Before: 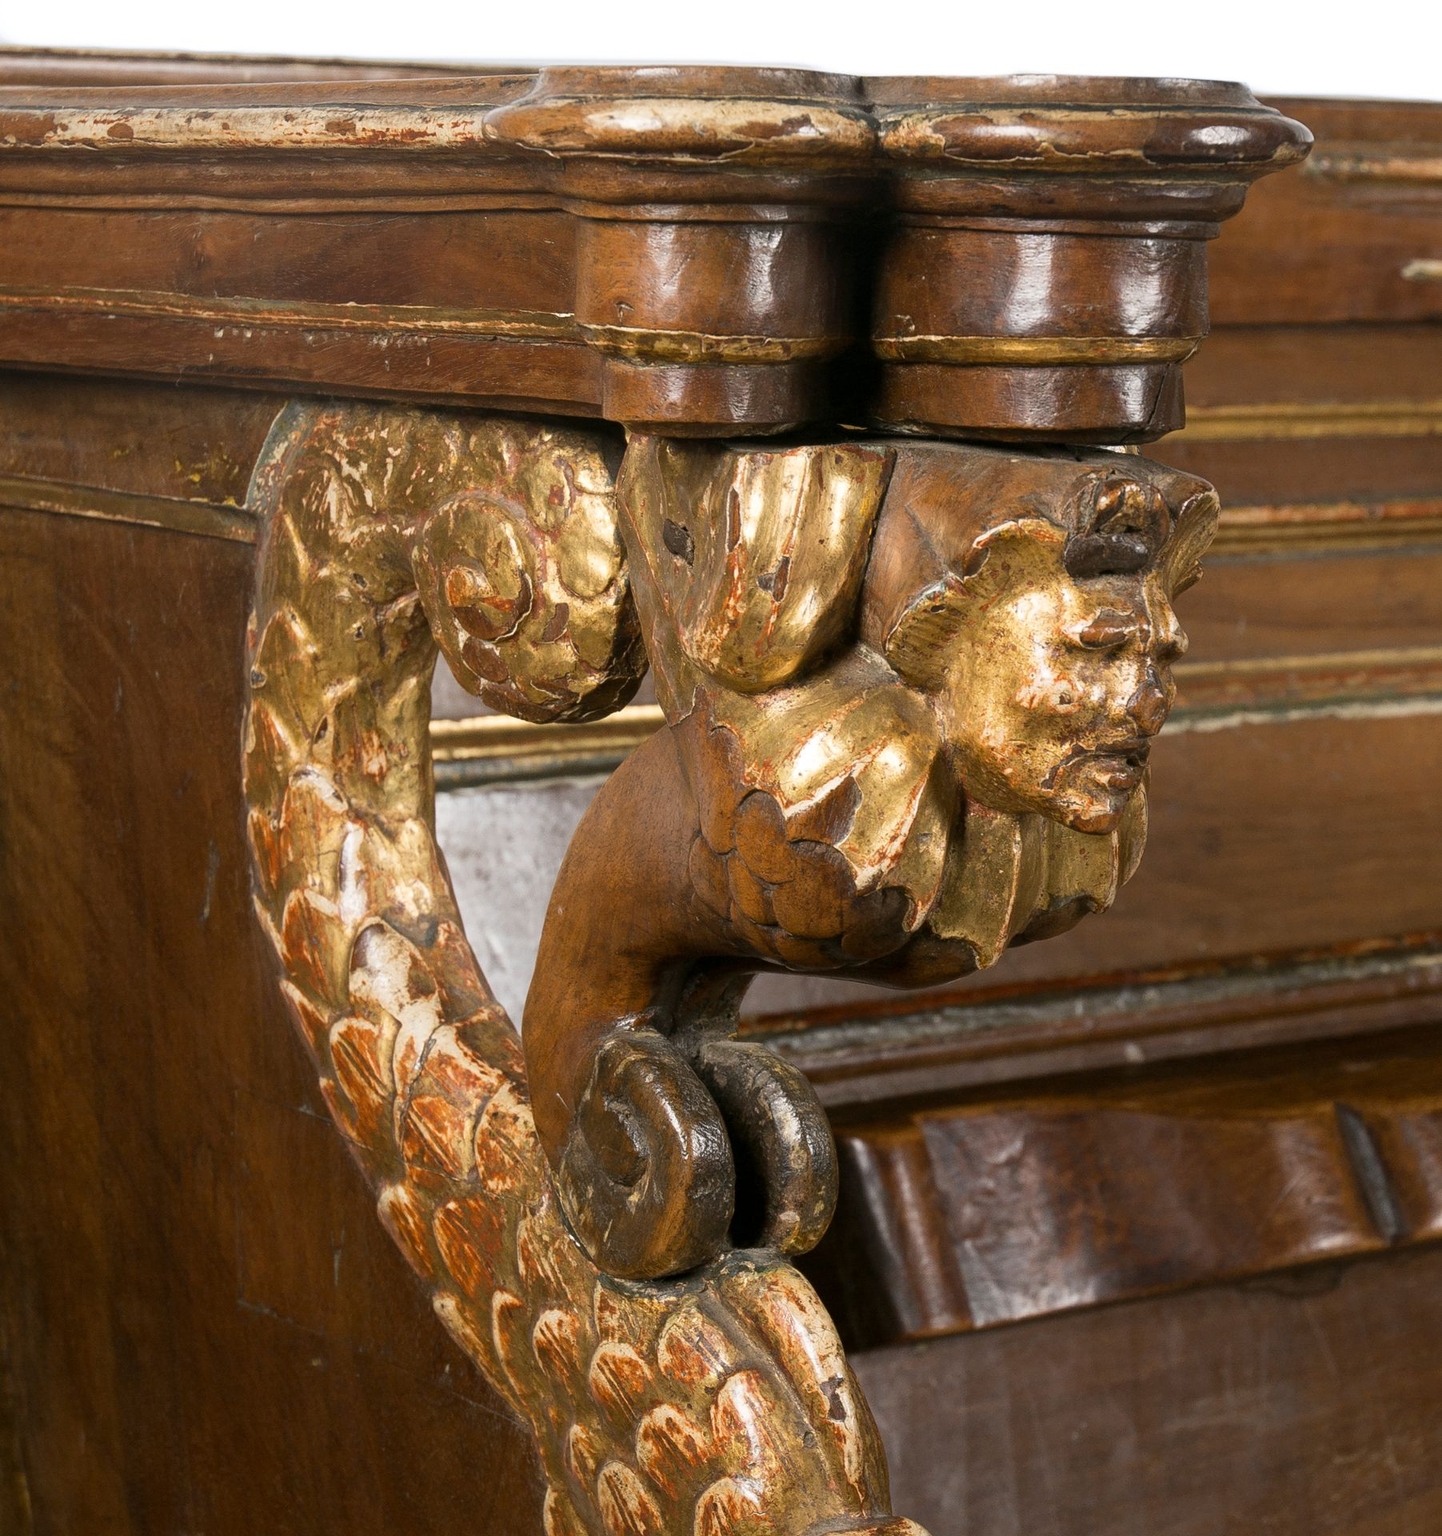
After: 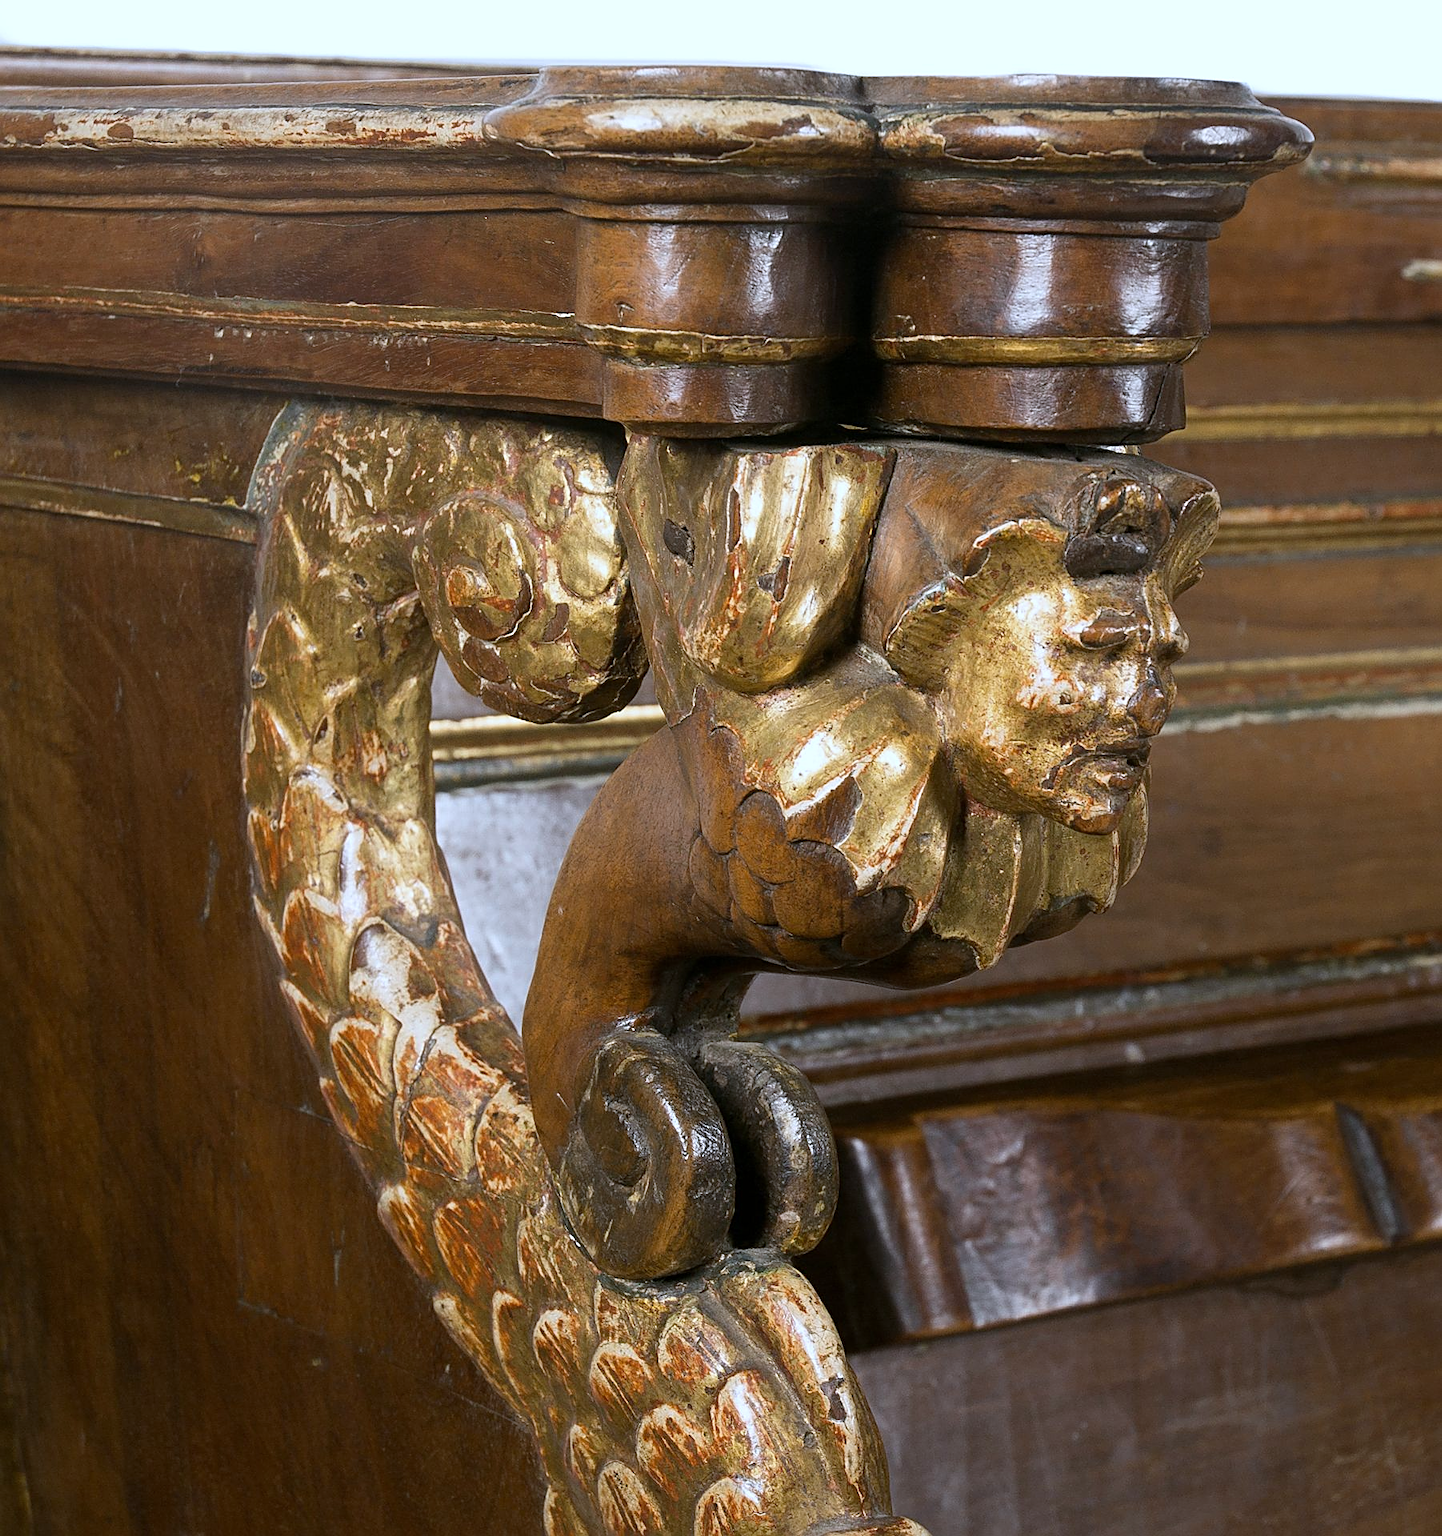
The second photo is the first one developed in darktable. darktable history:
sharpen: on, module defaults
white balance: red 0.926, green 1.003, blue 1.133
